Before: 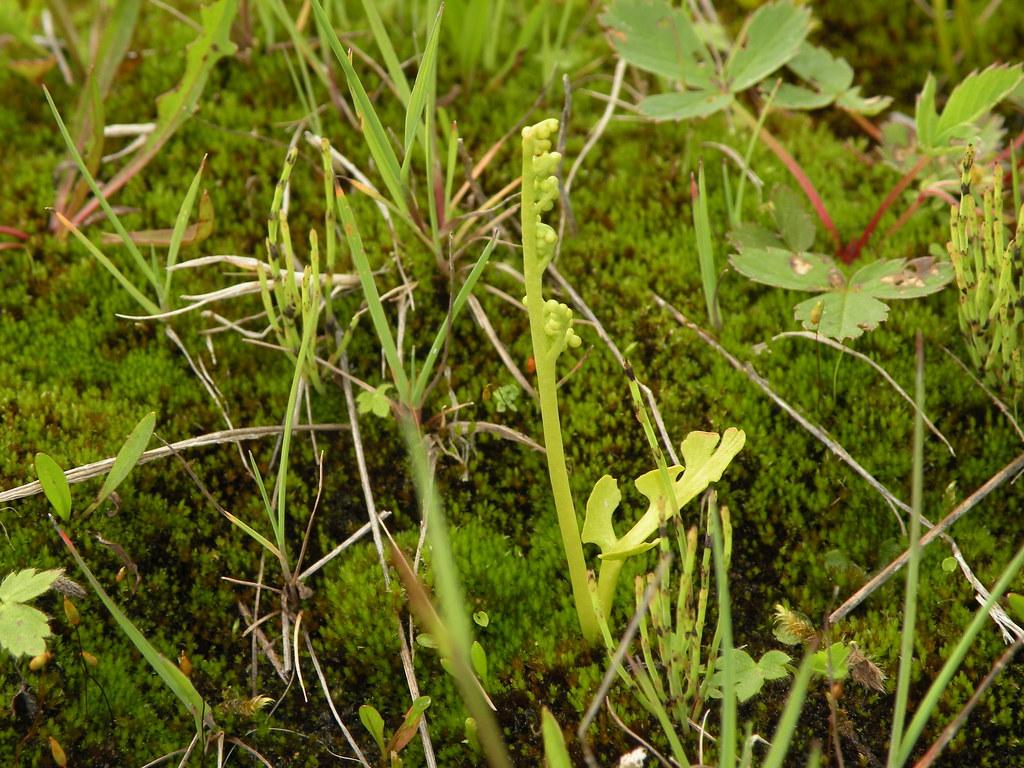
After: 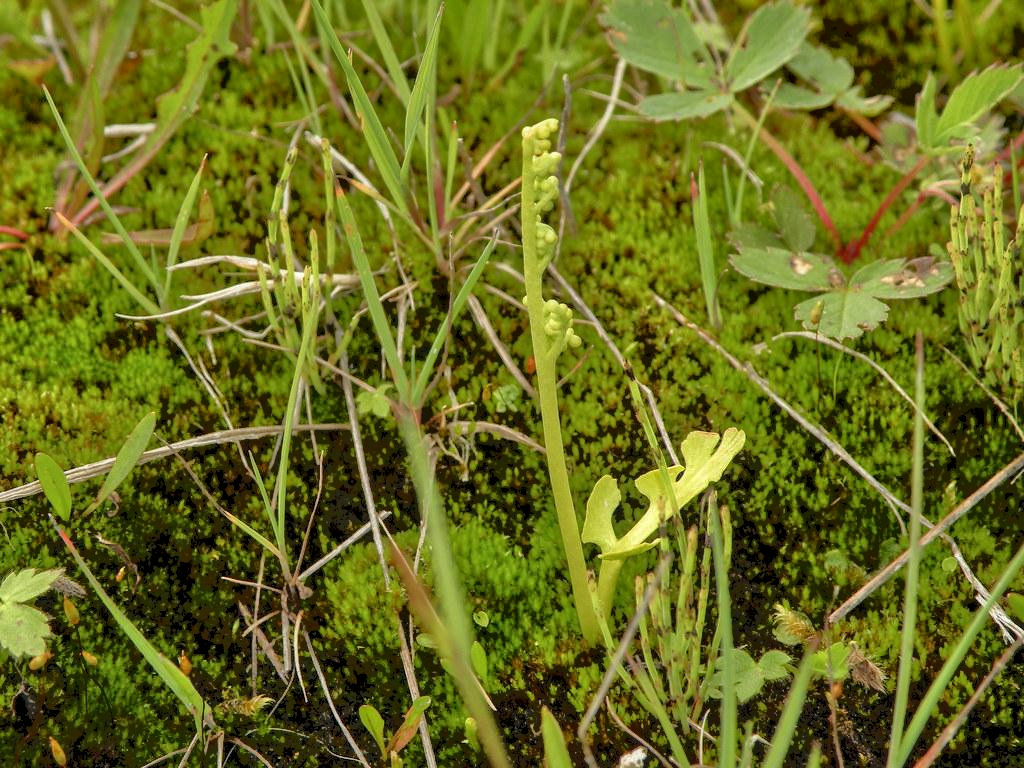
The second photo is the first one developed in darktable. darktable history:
tone equalizer: -7 EV -0.616 EV, -6 EV 0.976 EV, -5 EV -0.457 EV, -4 EV 0.434 EV, -3 EV 0.424 EV, -2 EV 0.123 EV, -1 EV -0.152 EV, +0 EV -0.372 EV, mask exposure compensation -0.486 EV
local contrast: detail 130%
